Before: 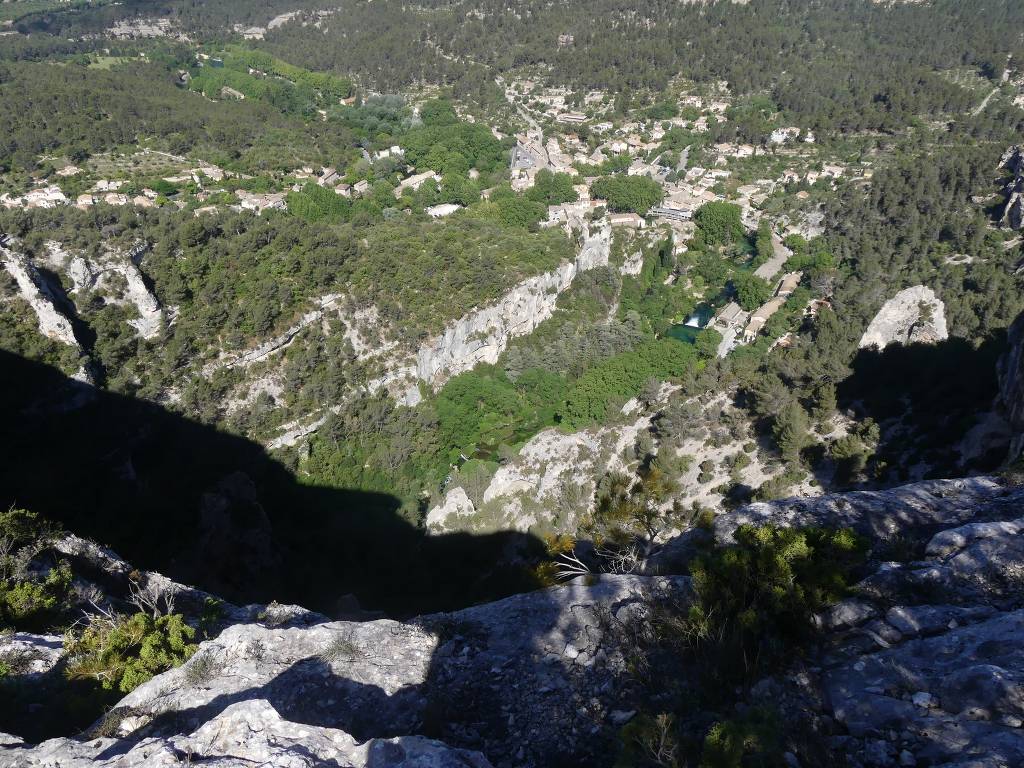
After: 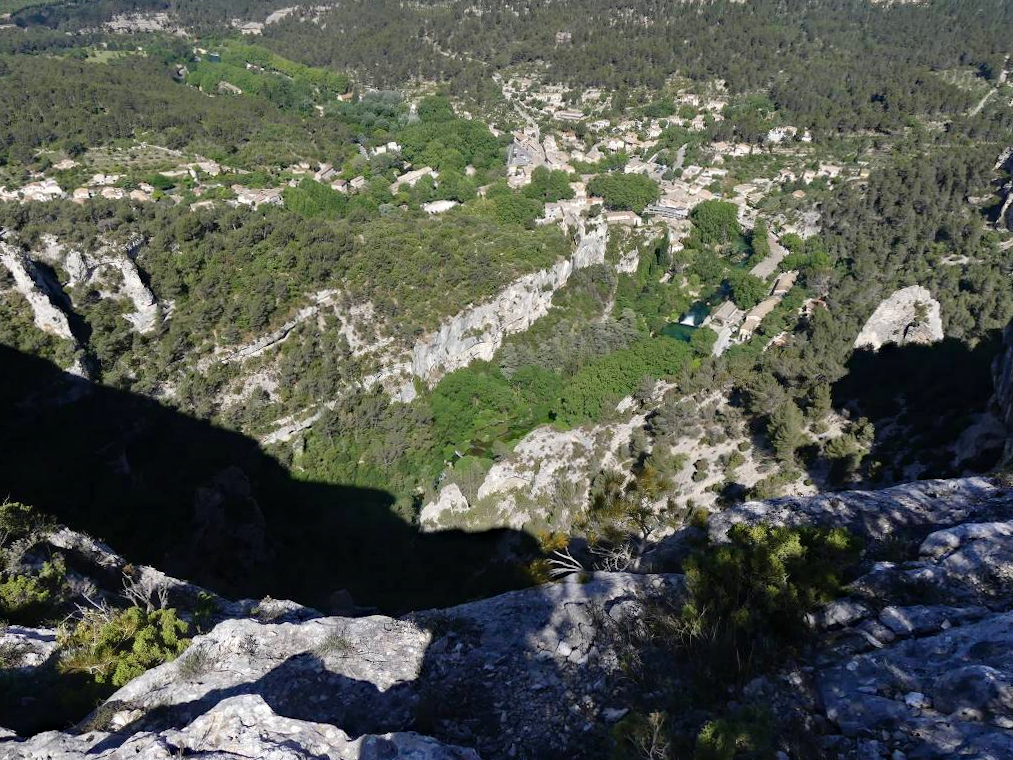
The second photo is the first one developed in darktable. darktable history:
shadows and highlights: shadows 37.8, highlights -26.78, soften with gaussian
haze removal: strength 0.29, distance 0.256, compatibility mode true
crop and rotate: angle -0.443°
